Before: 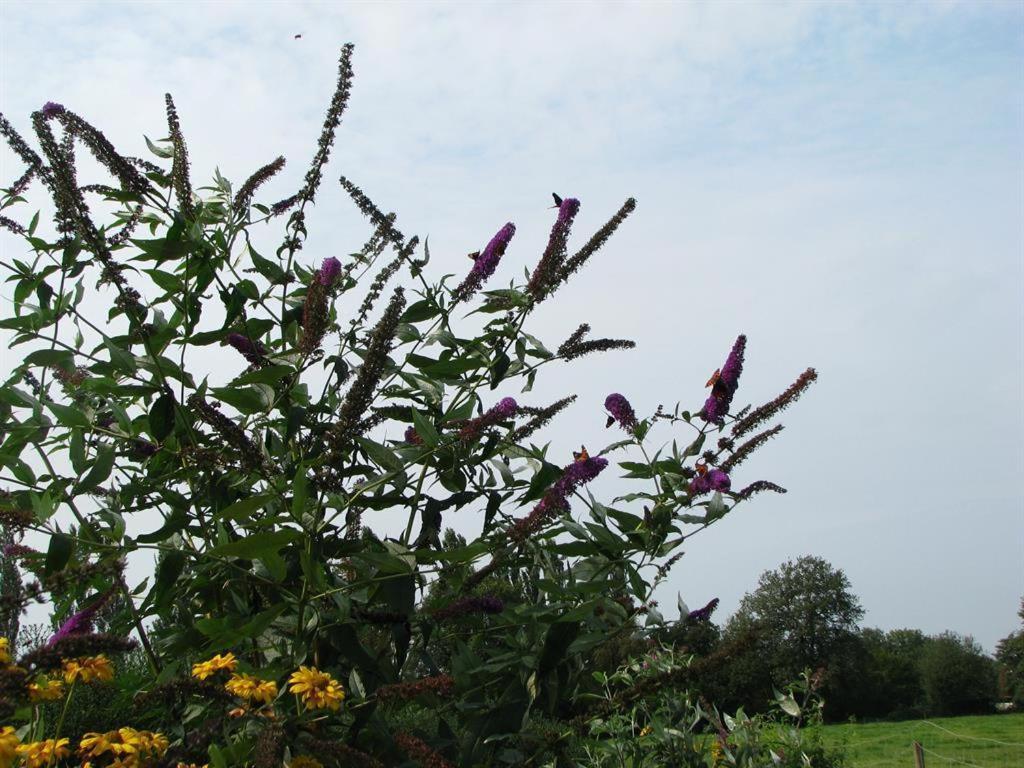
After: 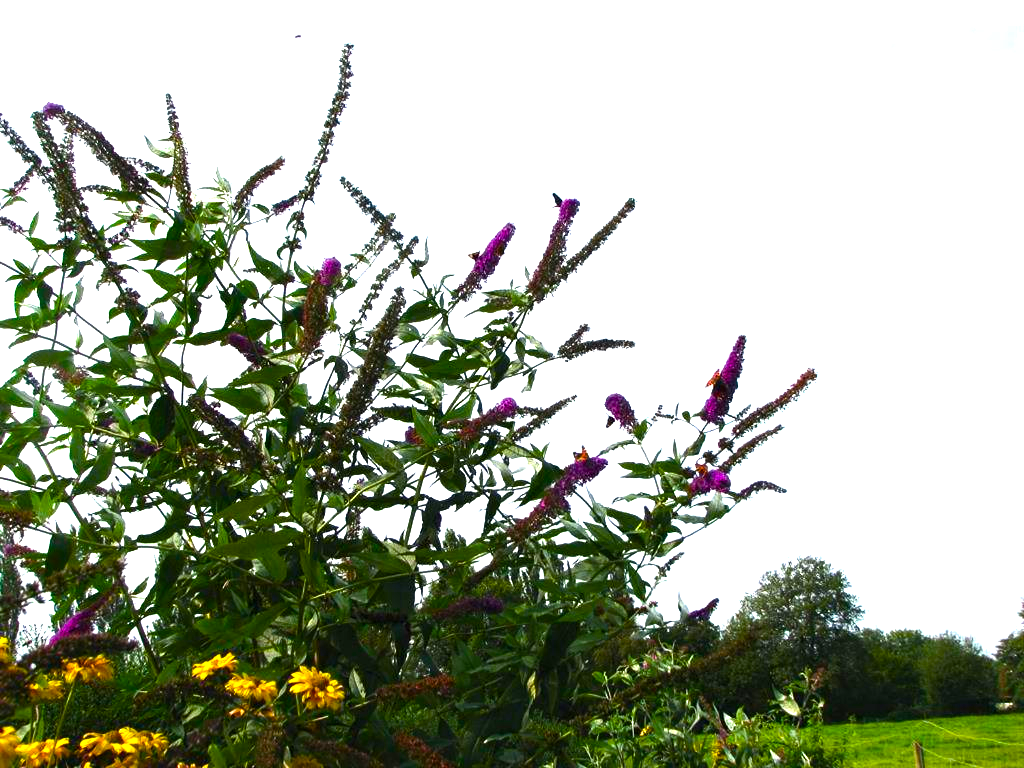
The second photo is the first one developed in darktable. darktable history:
exposure: black level correction 0, exposure 1.1 EV, compensate highlight preservation false
color balance rgb: linear chroma grading › global chroma 9%, perceptual saturation grading › global saturation 36%, perceptual saturation grading › shadows 35%, perceptual brilliance grading › global brilliance 15%, perceptual brilliance grading › shadows -35%, global vibrance 15%
